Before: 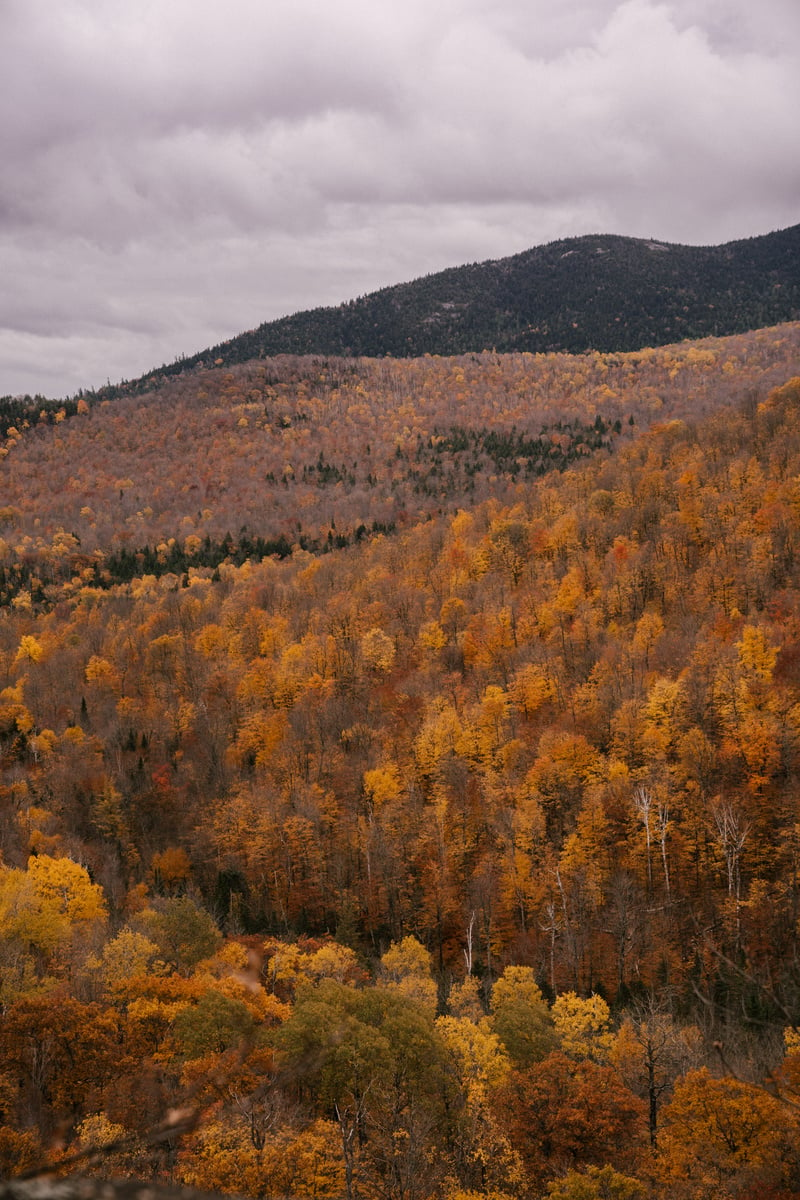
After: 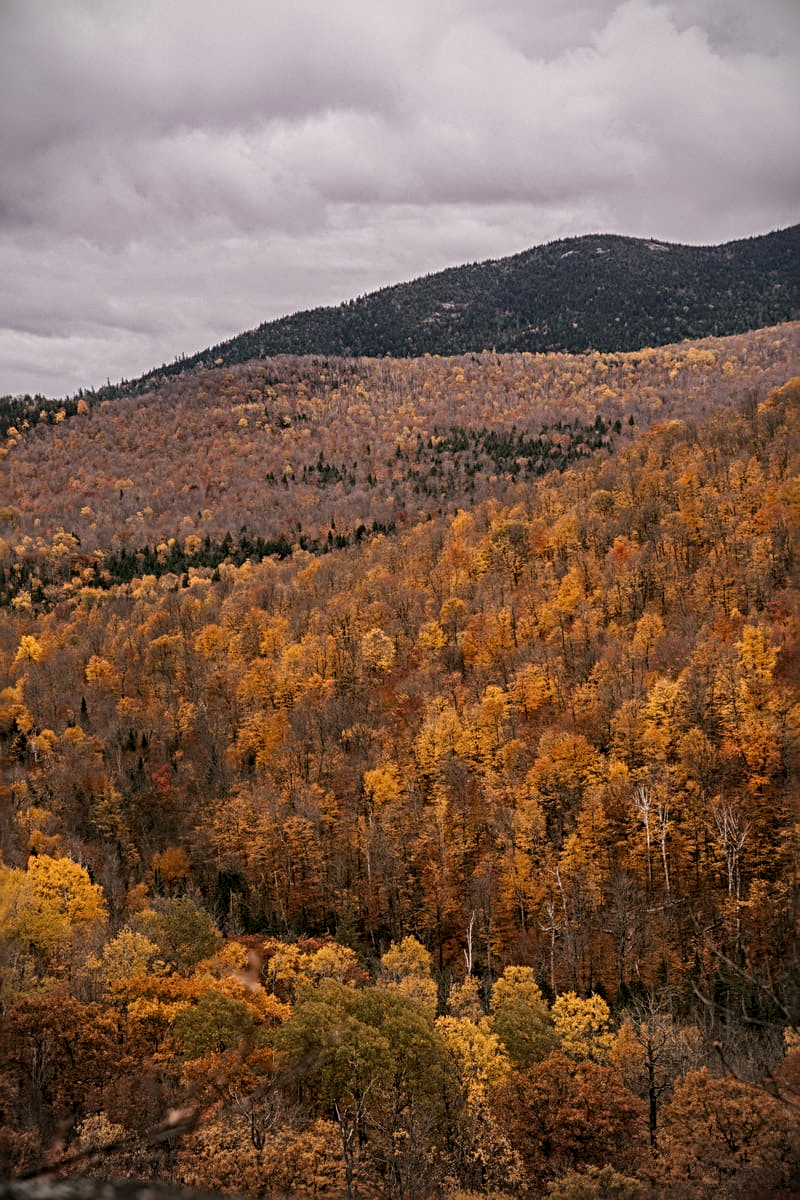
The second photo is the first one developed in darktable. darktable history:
vignetting: on, module defaults
local contrast: on, module defaults
sharpen: radius 4
